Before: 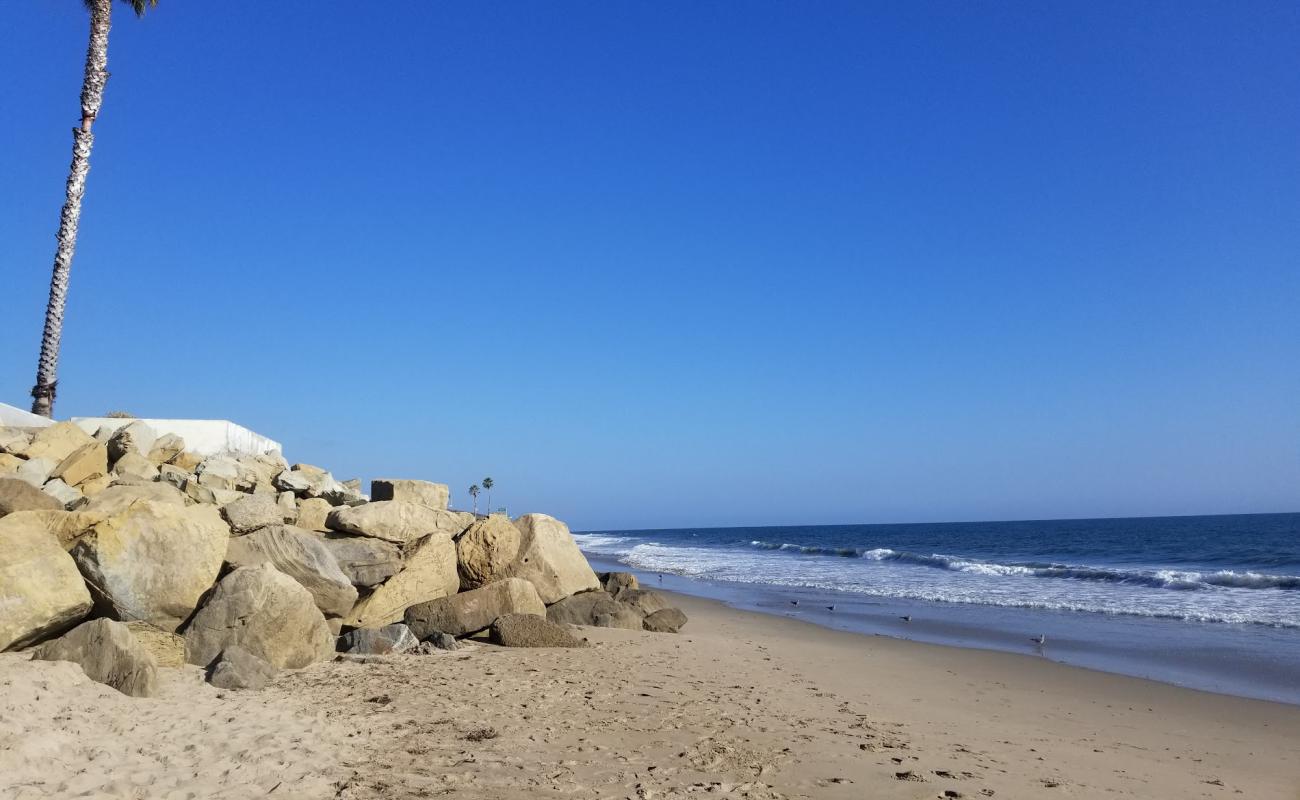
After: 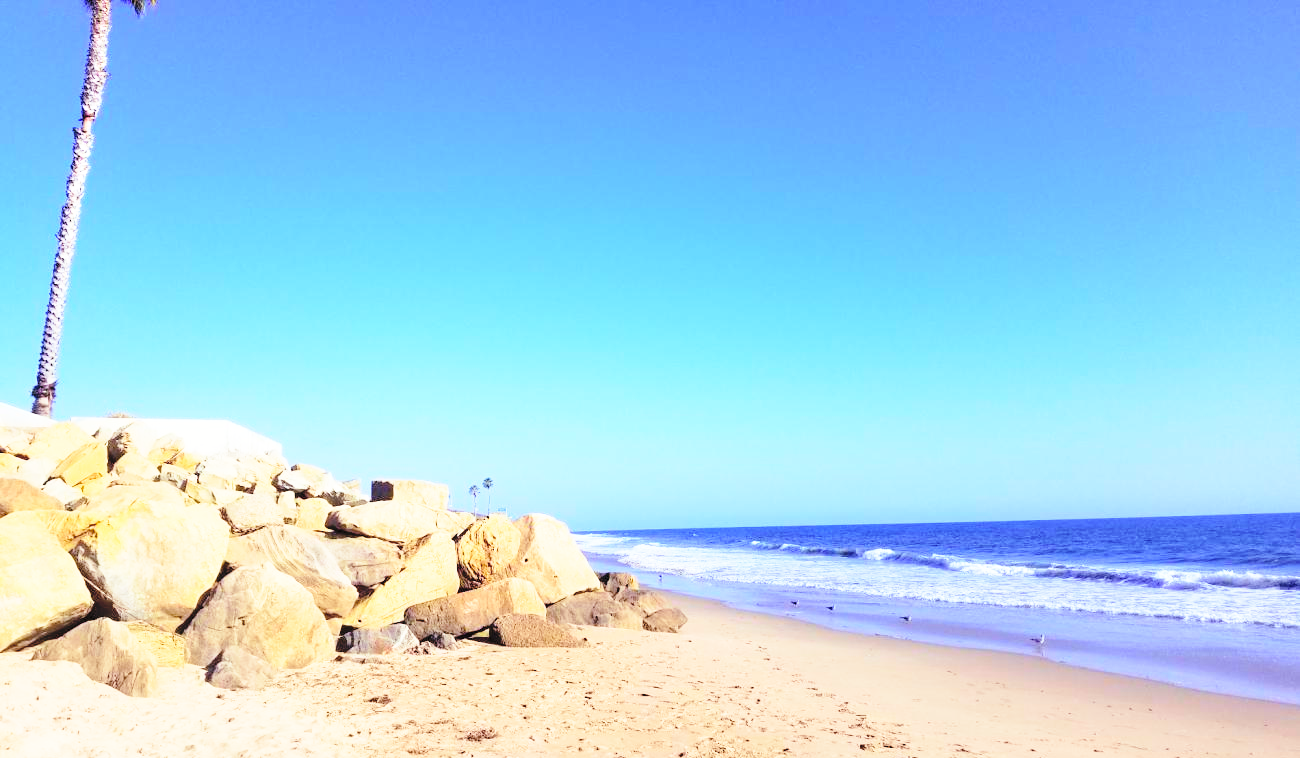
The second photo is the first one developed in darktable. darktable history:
base curve: curves: ch0 [(0, 0) (0.012, 0.01) (0.073, 0.168) (0.31, 0.711) (0.645, 0.957) (1, 1)], preserve colors none
crop and rotate: top 0.012%, bottom 5.194%
contrast brightness saturation: contrast 0.1, brightness 0.311, saturation 0.137
color balance rgb: shadows lift › chroma 6.355%, shadows lift › hue 303.63°, power › hue 209.64°, perceptual saturation grading › global saturation 19.41%
